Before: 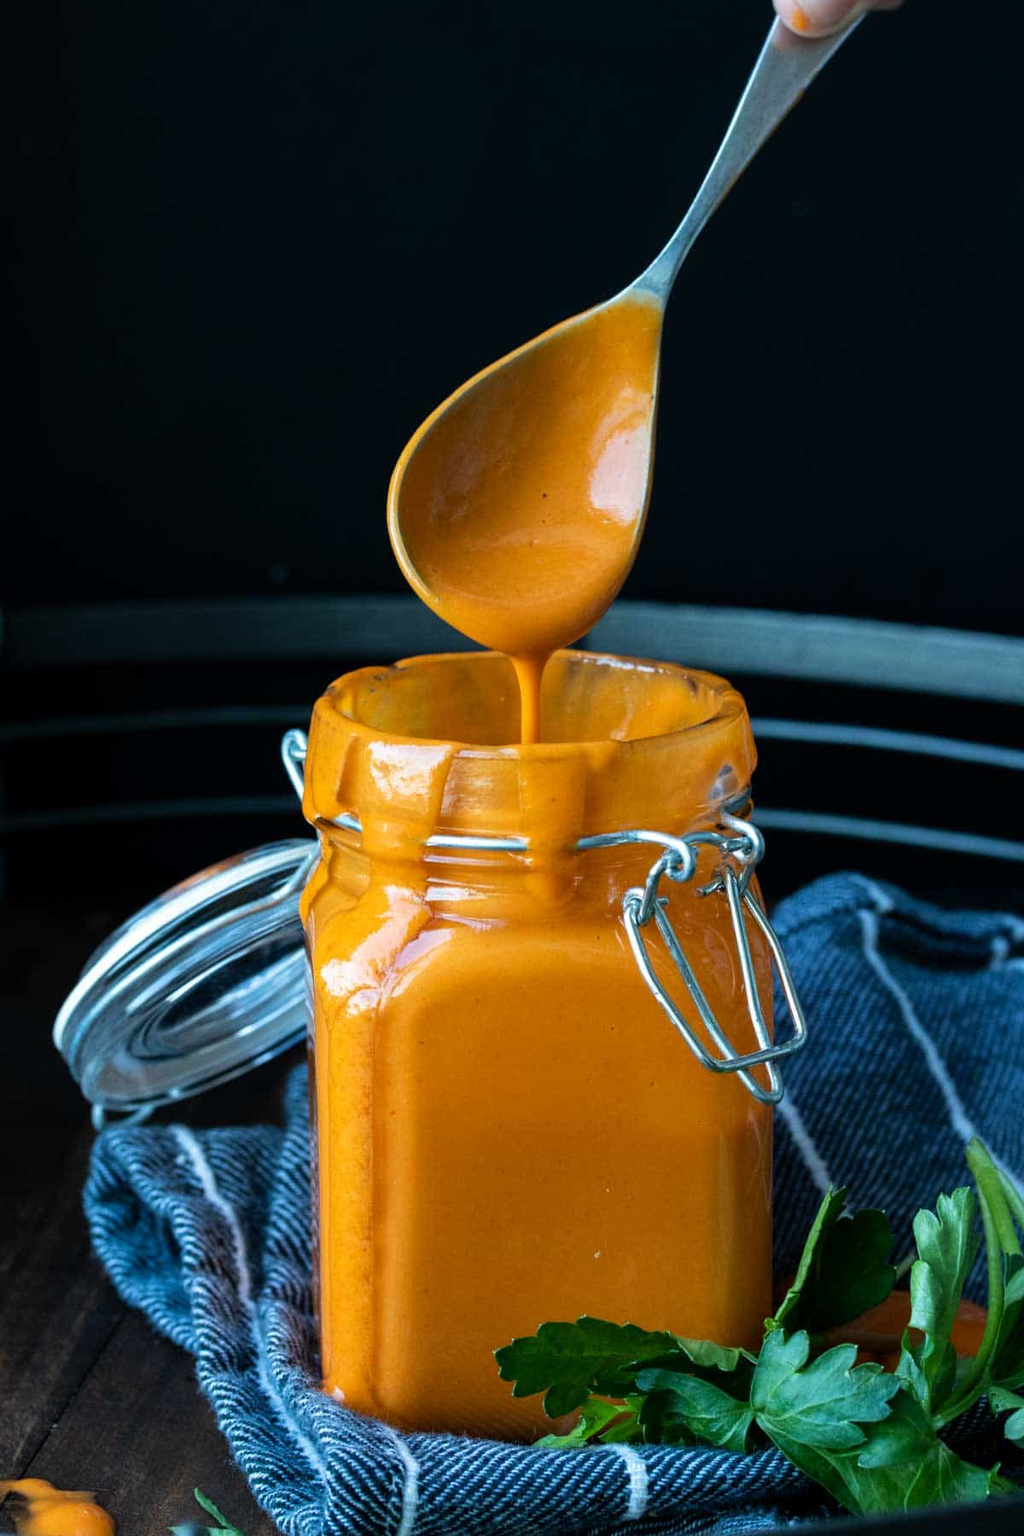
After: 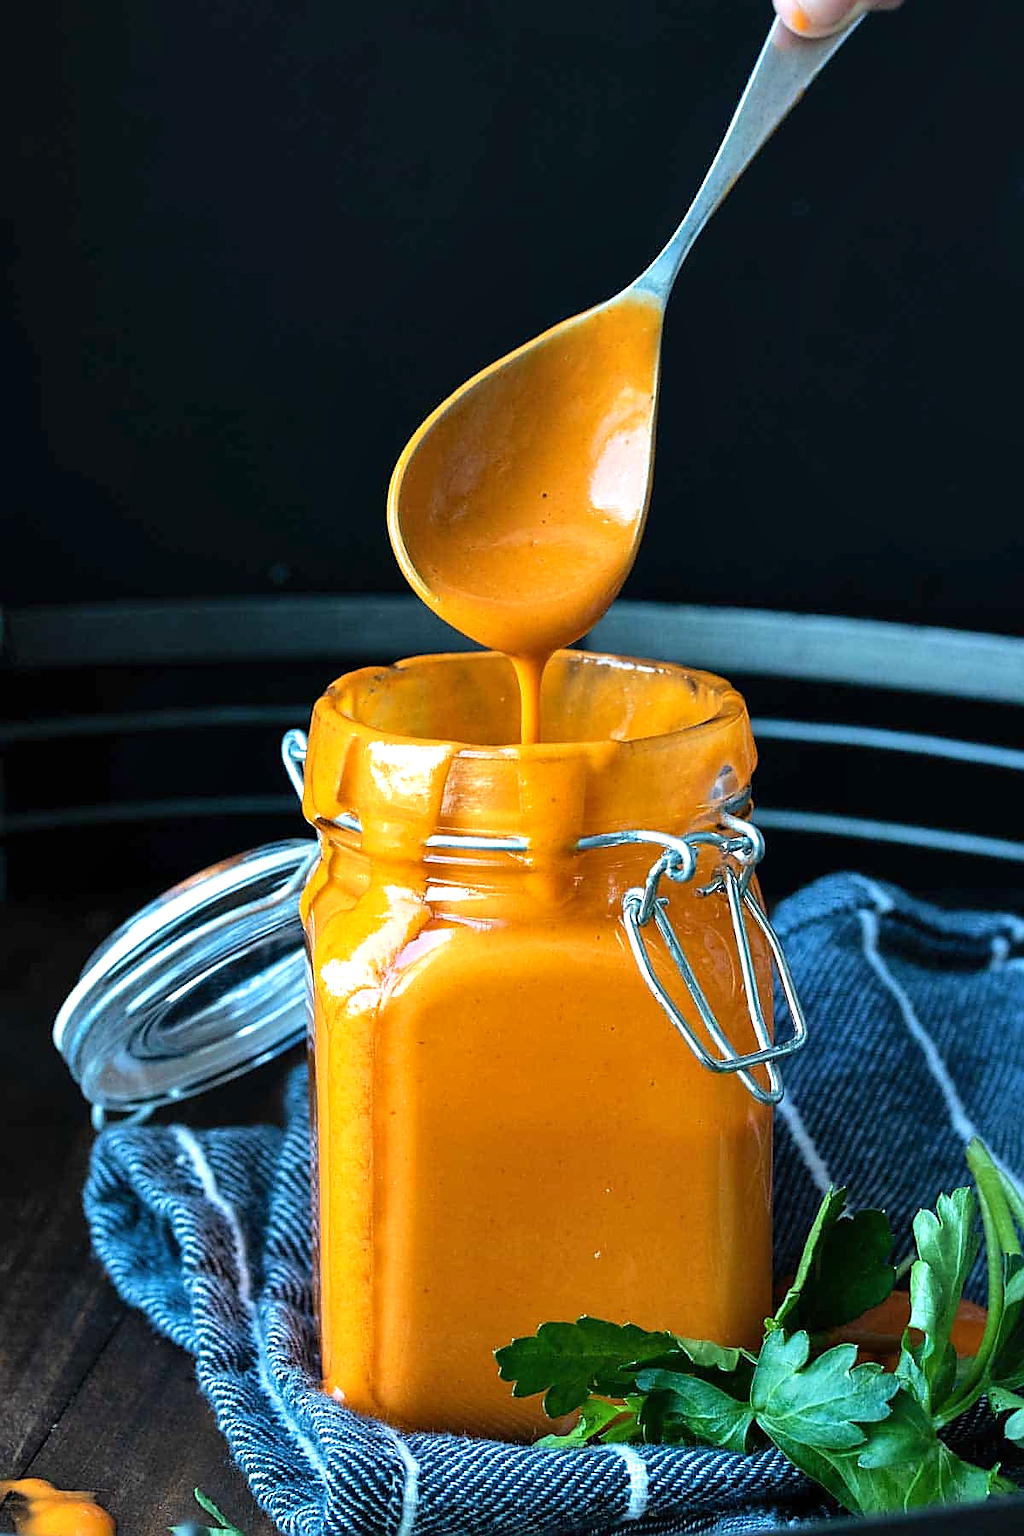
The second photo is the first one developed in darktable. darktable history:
exposure: black level correction 0, exposure 0.591 EV, compensate highlight preservation false
sharpen: radius 1.355, amount 1.232, threshold 0.838
shadows and highlights: shadows 36.4, highlights -27.71, soften with gaussian
